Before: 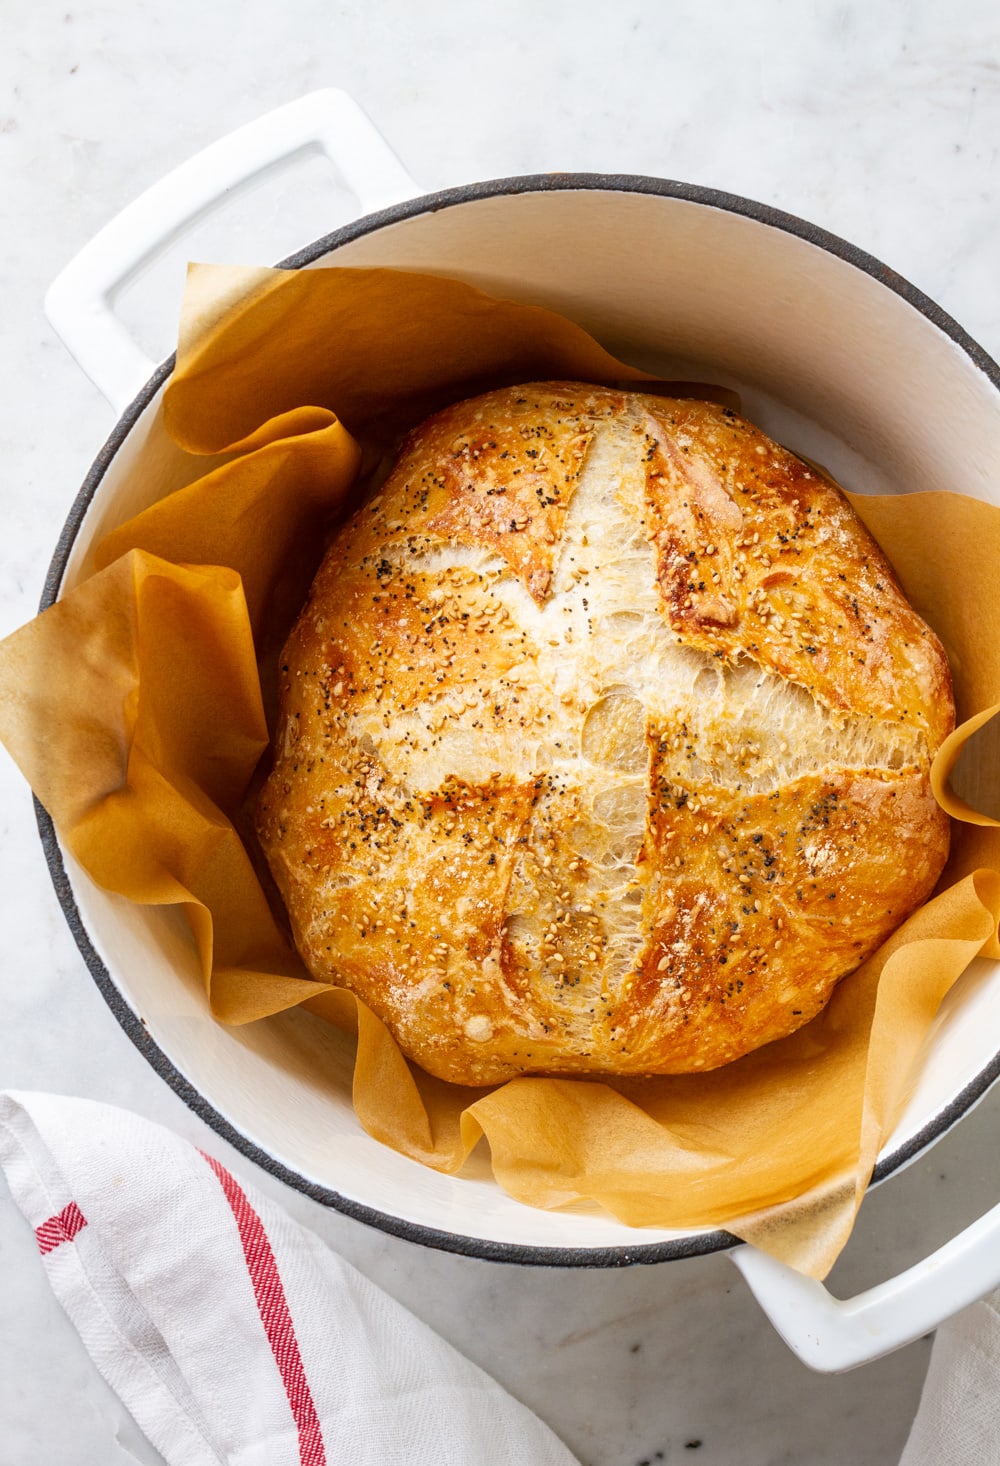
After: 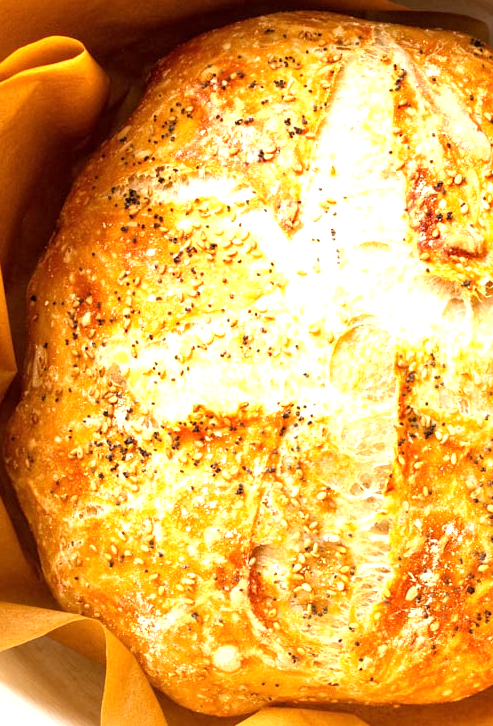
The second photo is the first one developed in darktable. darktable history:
crop: left 25.25%, top 25.247%, right 25.36%, bottom 25.199%
exposure: exposure 1.091 EV, compensate exposure bias true, compensate highlight preservation false
